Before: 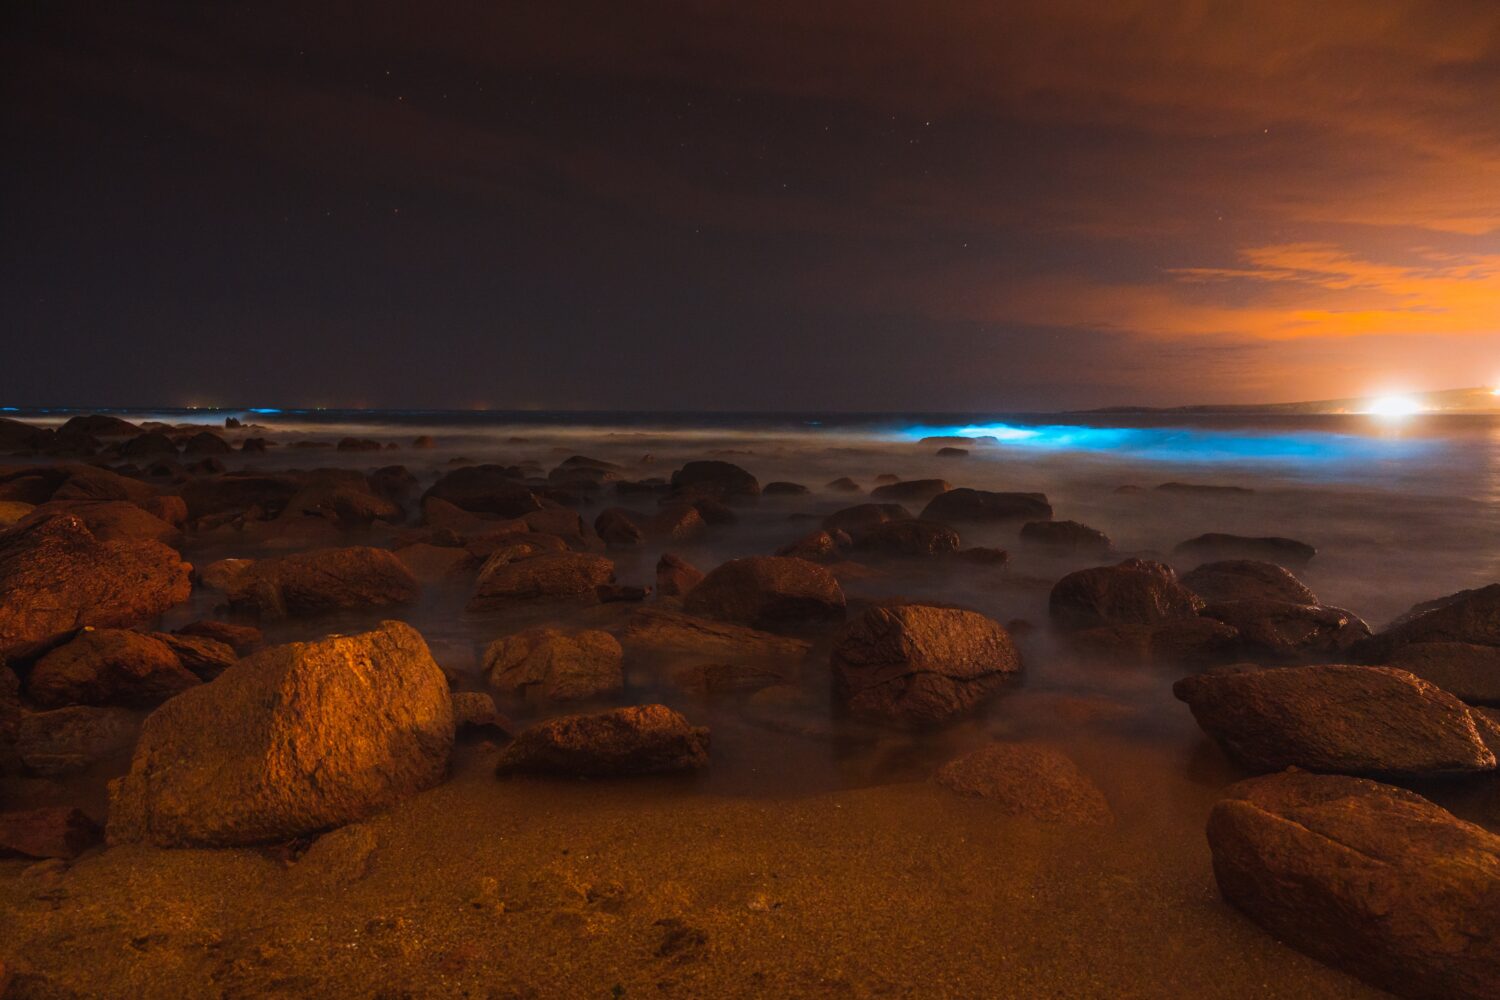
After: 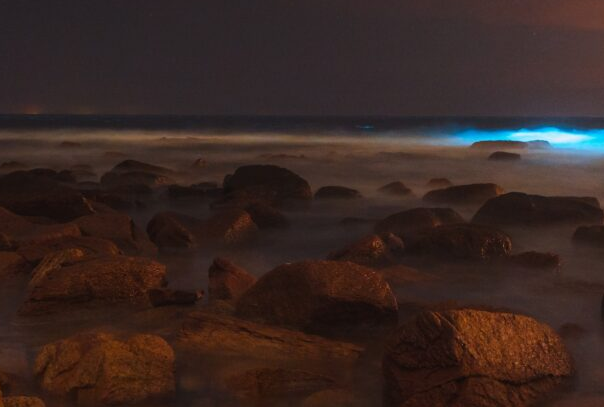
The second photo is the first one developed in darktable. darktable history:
crop: left 29.879%, top 29.601%, right 29.806%, bottom 29.675%
